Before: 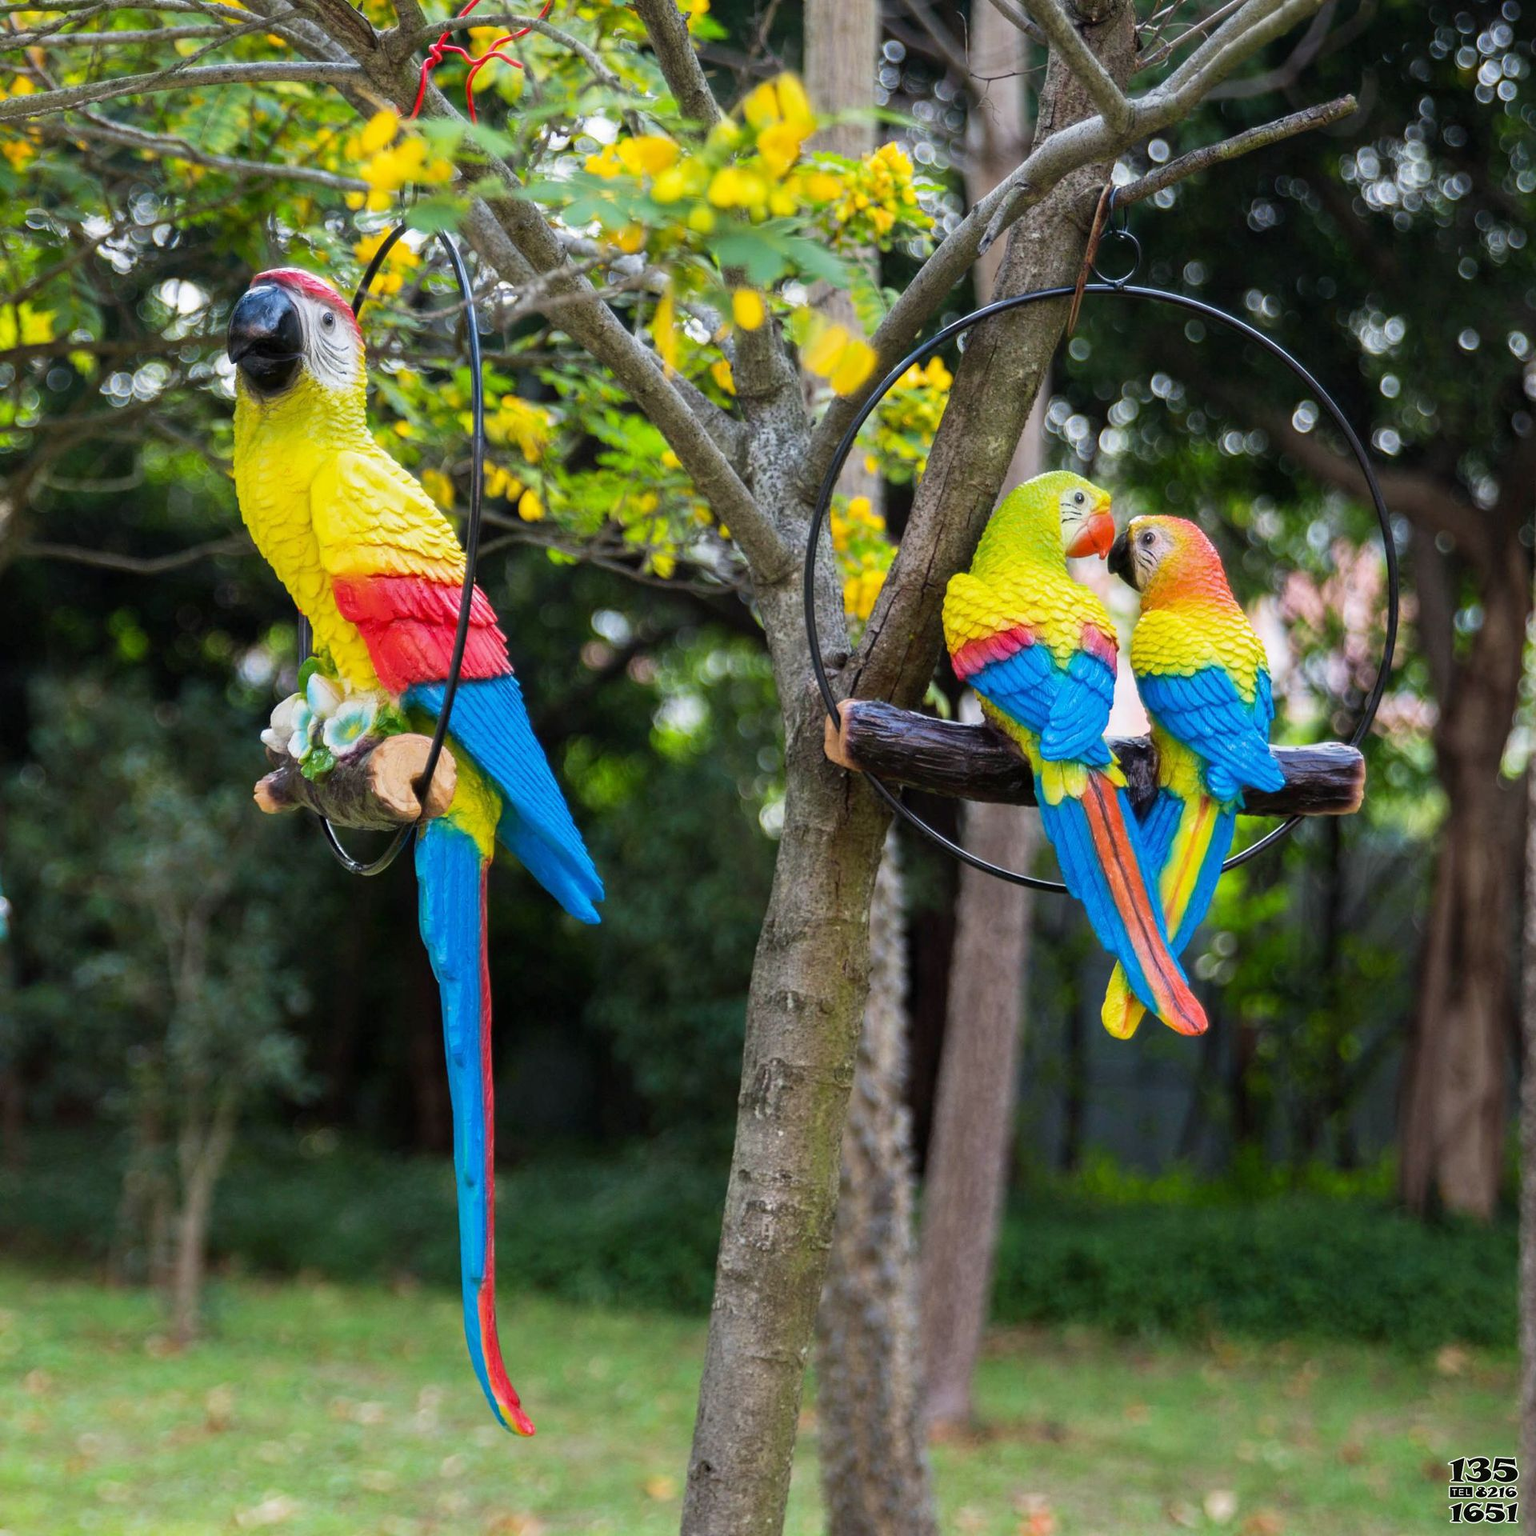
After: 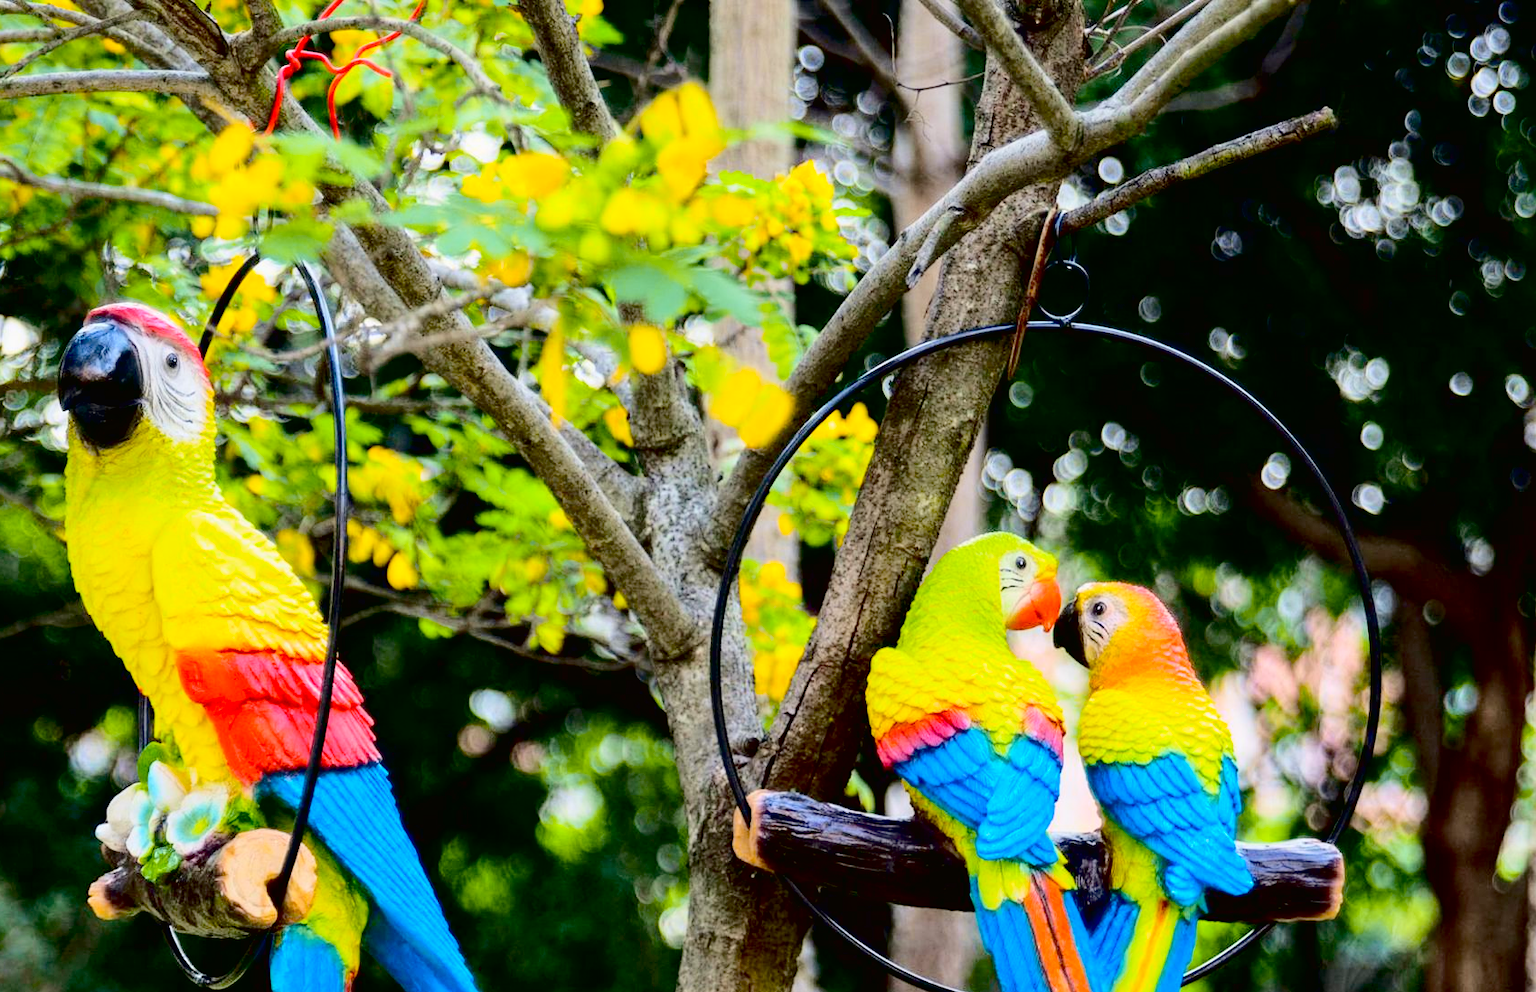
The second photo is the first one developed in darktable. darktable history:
exposure: black level correction 0.023, exposure 0.185 EV, compensate exposure bias true, compensate highlight preservation false
tone curve: curves: ch0 [(0, 0.011) (0.104, 0.085) (0.236, 0.234) (0.398, 0.507) (0.498, 0.621) (0.65, 0.757) (0.835, 0.883) (1, 0.961)]; ch1 [(0, 0) (0.353, 0.344) (0.43, 0.401) (0.479, 0.476) (0.502, 0.502) (0.54, 0.542) (0.602, 0.613) (0.638, 0.668) (0.693, 0.727) (1, 1)]; ch2 [(0, 0) (0.34, 0.314) (0.434, 0.43) (0.5, 0.506) (0.521, 0.54) (0.54, 0.56) (0.595, 0.613) (0.644, 0.729) (1, 1)], color space Lab, independent channels, preserve colors none
crop and rotate: left 11.508%, bottom 42.799%
tone equalizer: edges refinement/feathering 500, mask exposure compensation -1.57 EV, preserve details no
